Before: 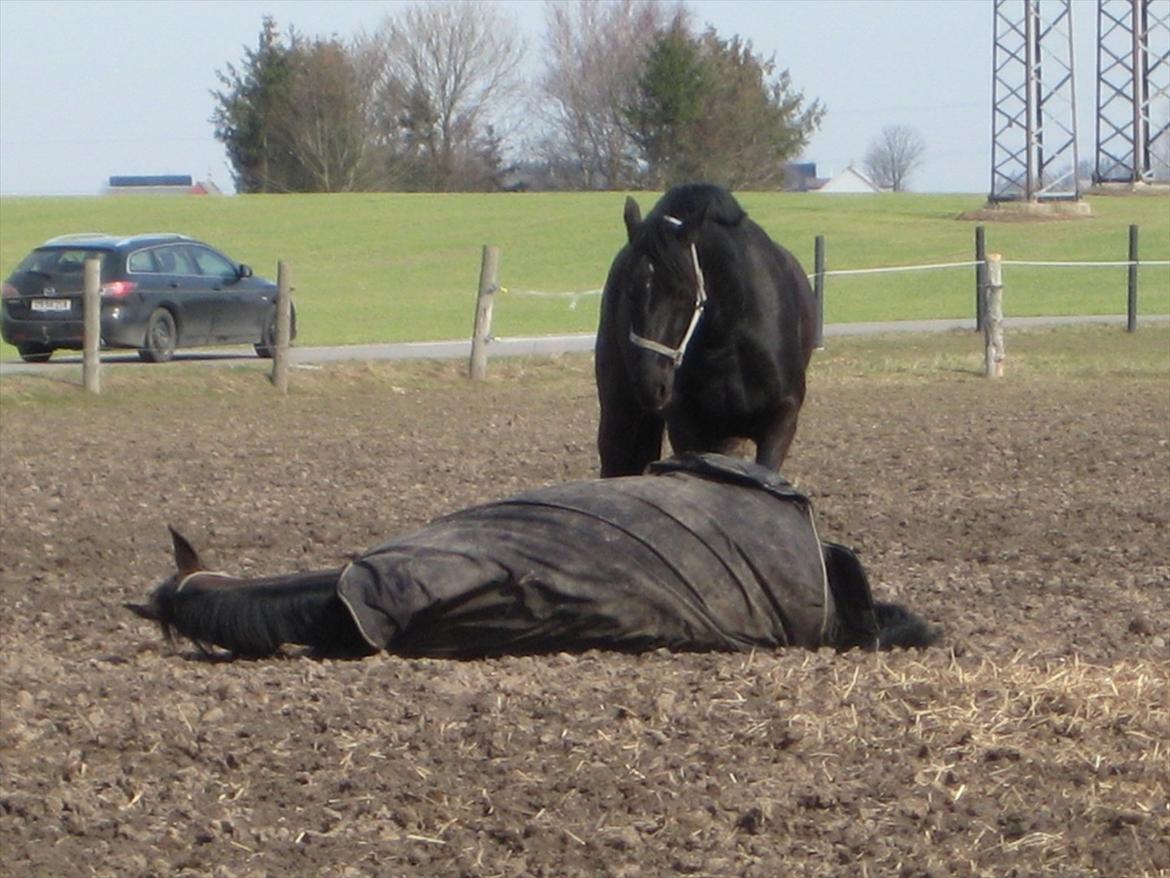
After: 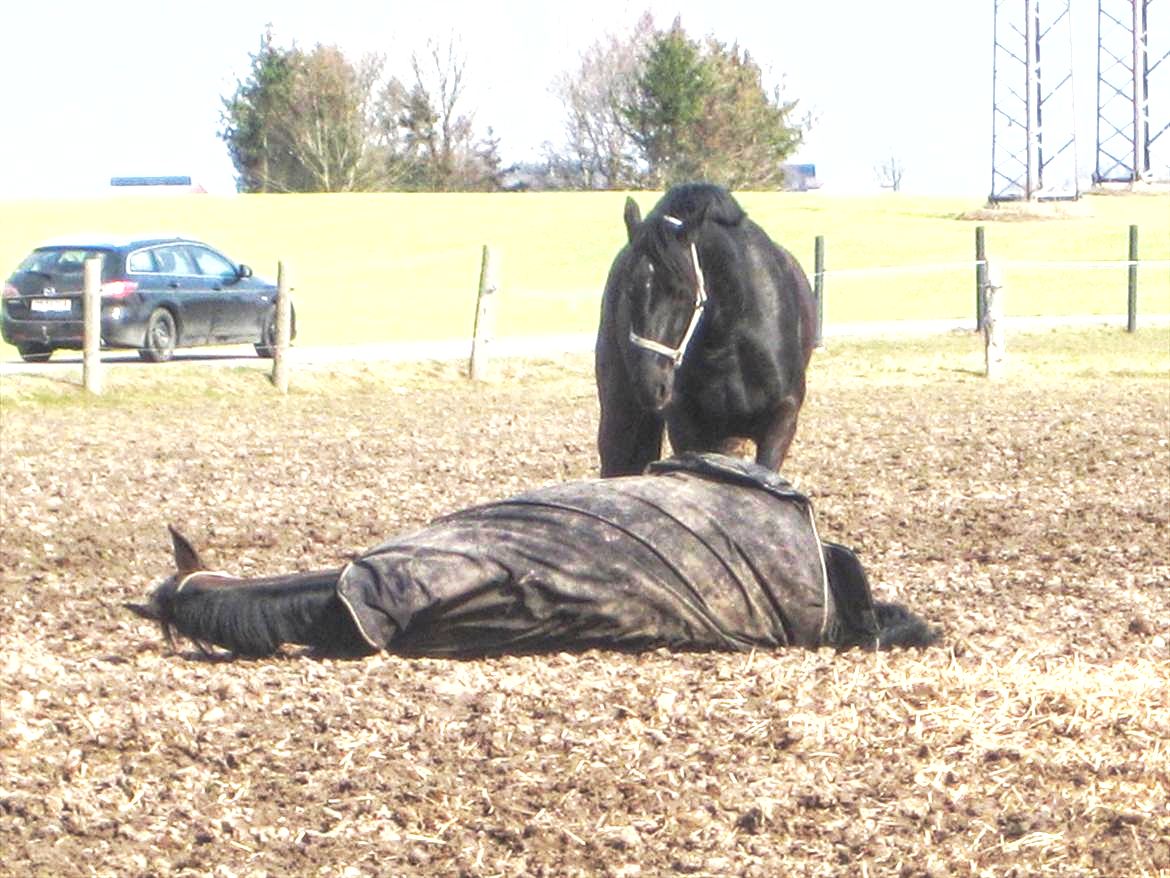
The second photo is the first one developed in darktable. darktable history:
exposure: black level correction 0, exposure 1.466 EV, compensate exposure bias true, compensate highlight preservation false
shadows and highlights: radius 127.27, shadows 21.21, highlights -22.31, low approximation 0.01
local contrast: highlights 75%, shadows 55%, detail 176%, midtone range 0.208
base curve: curves: ch0 [(0, 0) (0.257, 0.25) (0.482, 0.586) (0.757, 0.871) (1, 1)], preserve colors none
